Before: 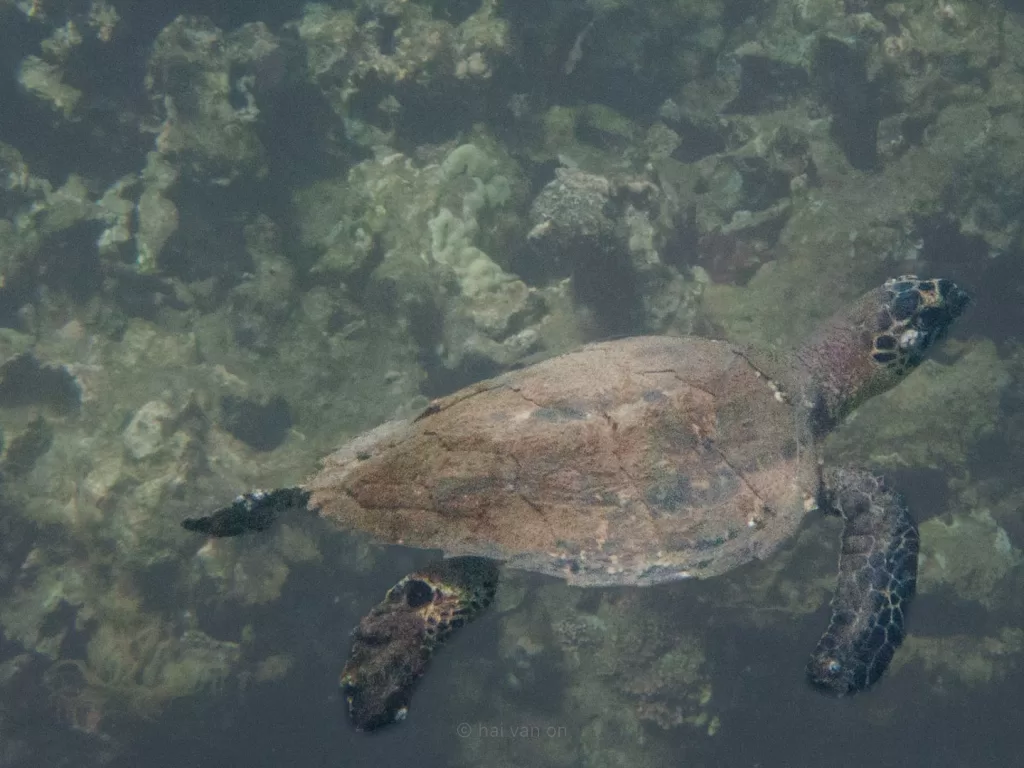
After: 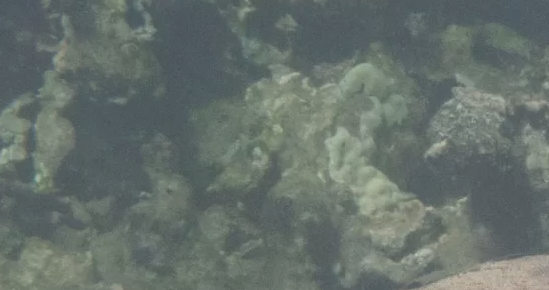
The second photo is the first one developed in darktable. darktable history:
tone equalizer: on, module defaults
exposure: black level correction -0.028, compensate highlight preservation false
crop: left 10.121%, top 10.631%, right 36.218%, bottom 51.526%
bloom: on, module defaults
local contrast: detail 110%
